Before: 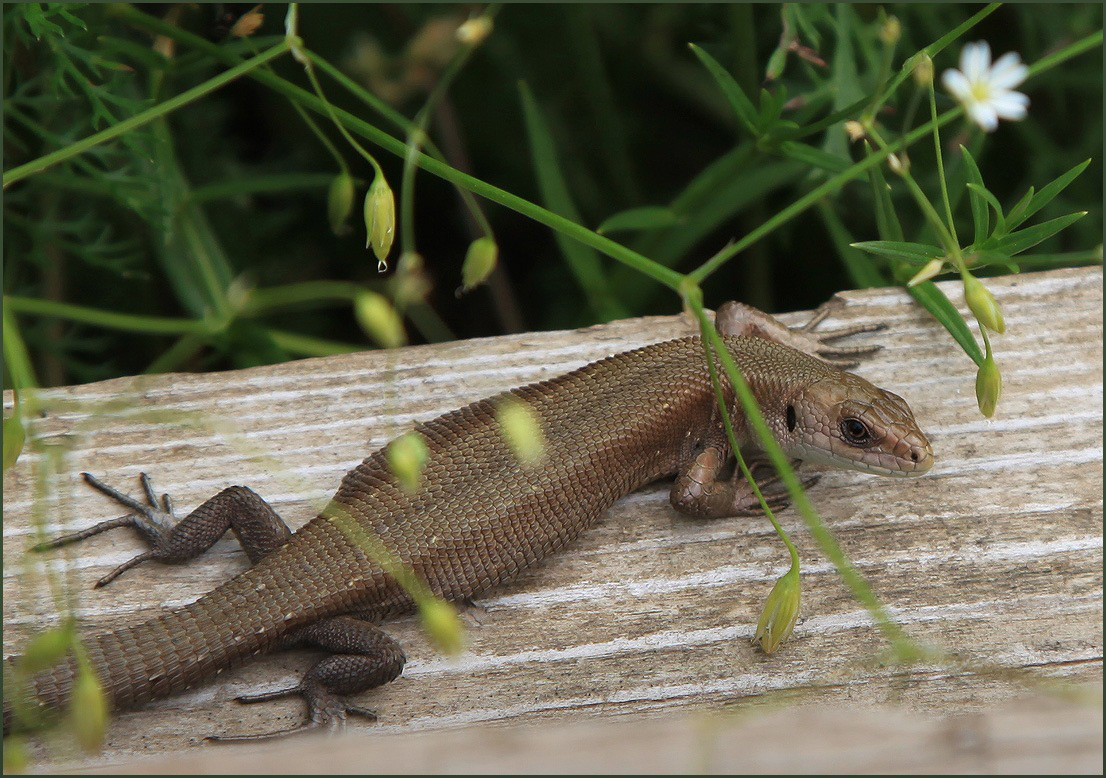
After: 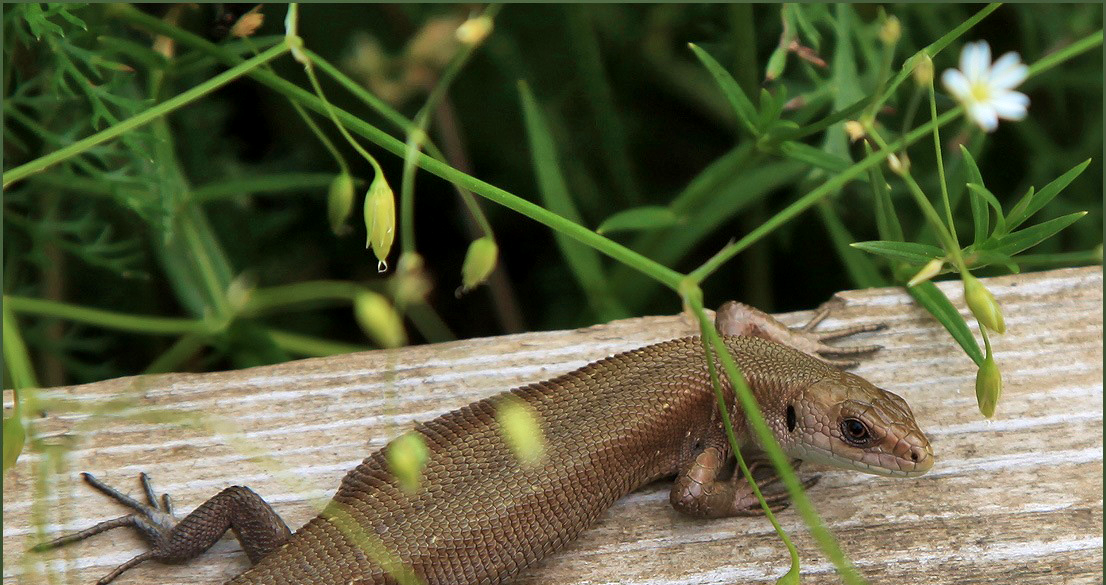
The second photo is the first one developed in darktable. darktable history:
shadows and highlights: shadows 52.39, highlights color adjustment 52.19%, soften with gaussian
velvia: on, module defaults
crop: bottom 24.793%
exposure: black level correction 0.002, exposure 0.149 EV, compensate highlight preservation false
